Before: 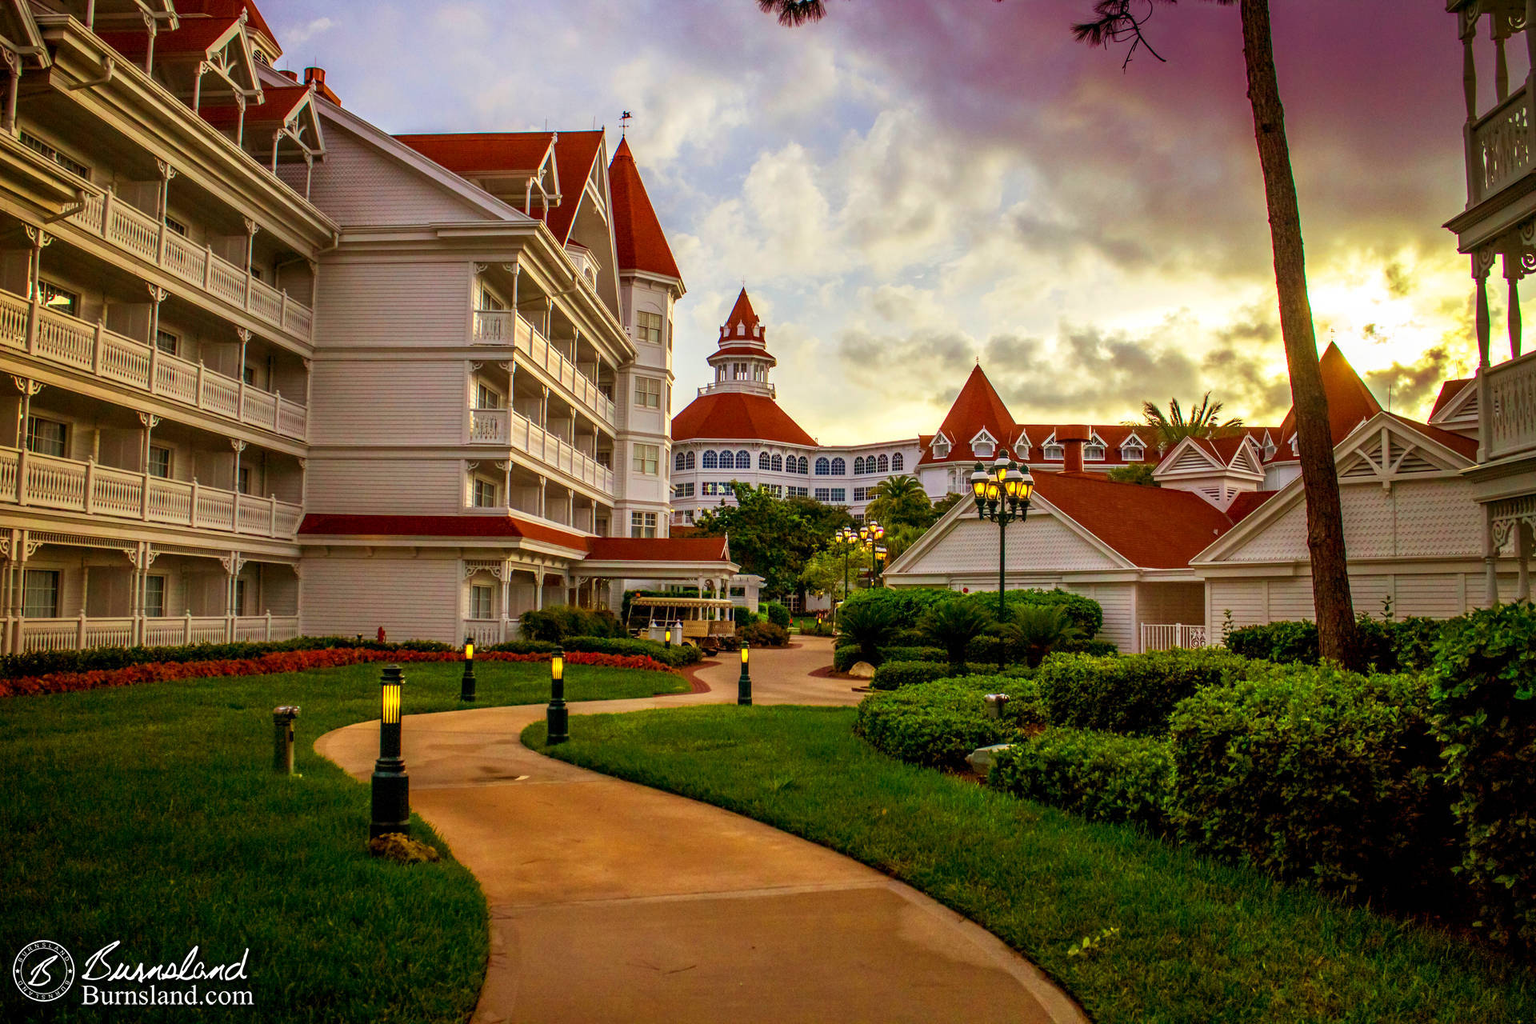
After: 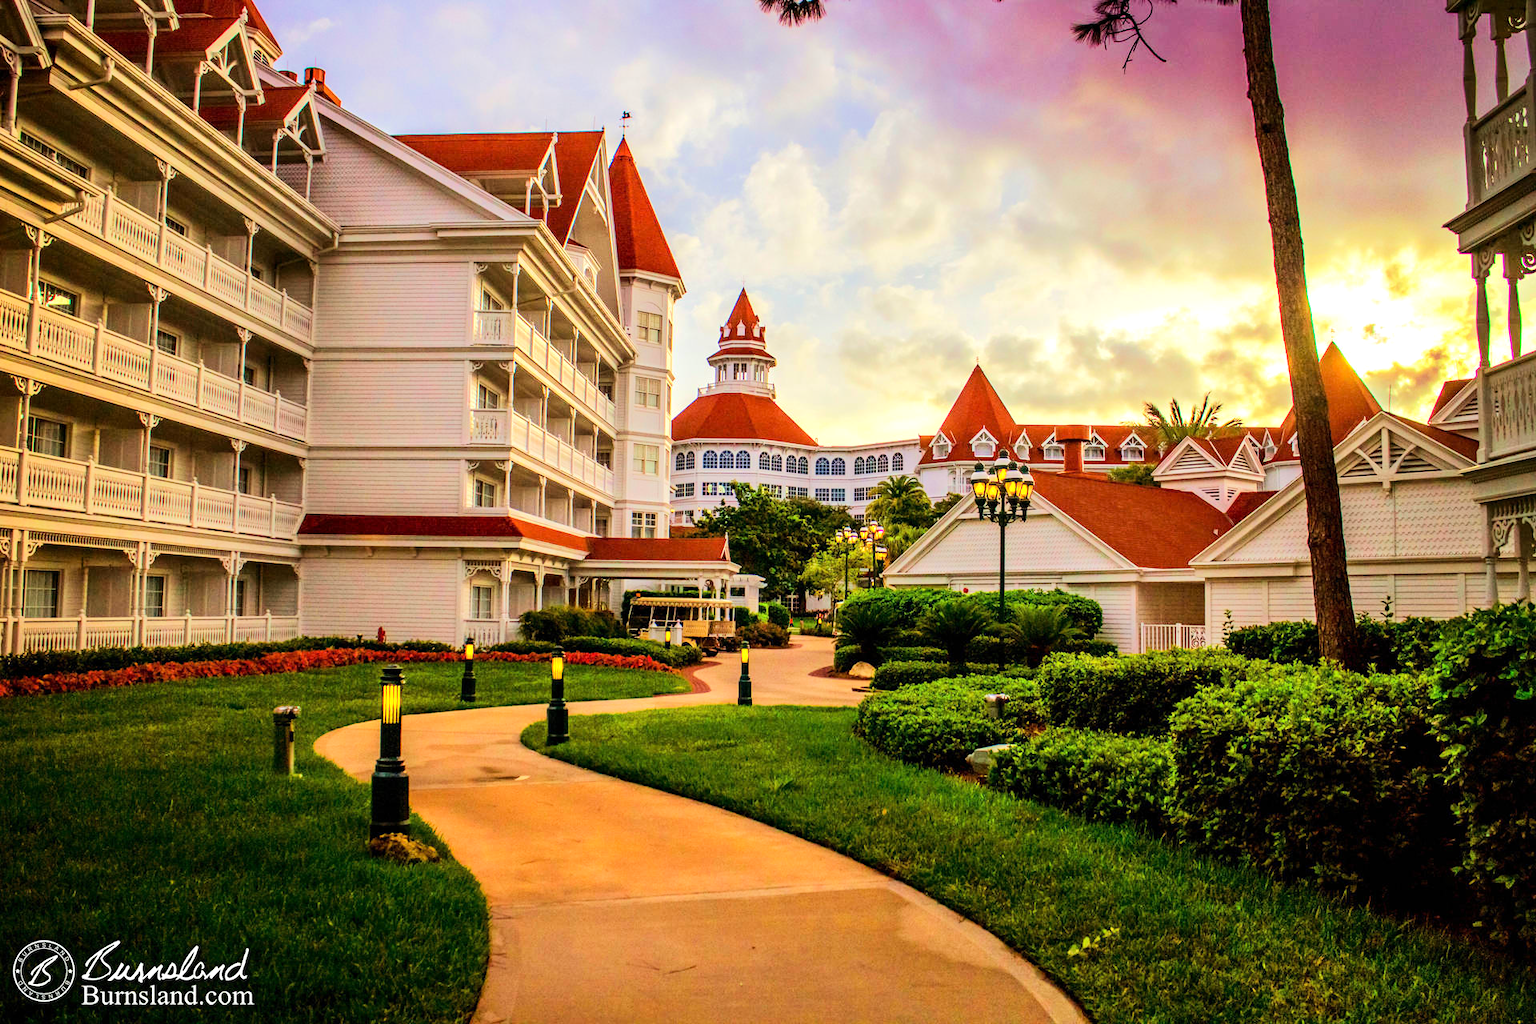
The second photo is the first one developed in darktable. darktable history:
tone equalizer: -7 EV 0.155 EV, -6 EV 0.624 EV, -5 EV 1.11 EV, -4 EV 1.34 EV, -3 EV 1.16 EV, -2 EV 0.6 EV, -1 EV 0.167 EV, edges refinement/feathering 500, mask exposure compensation -1.57 EV, preserve details no
